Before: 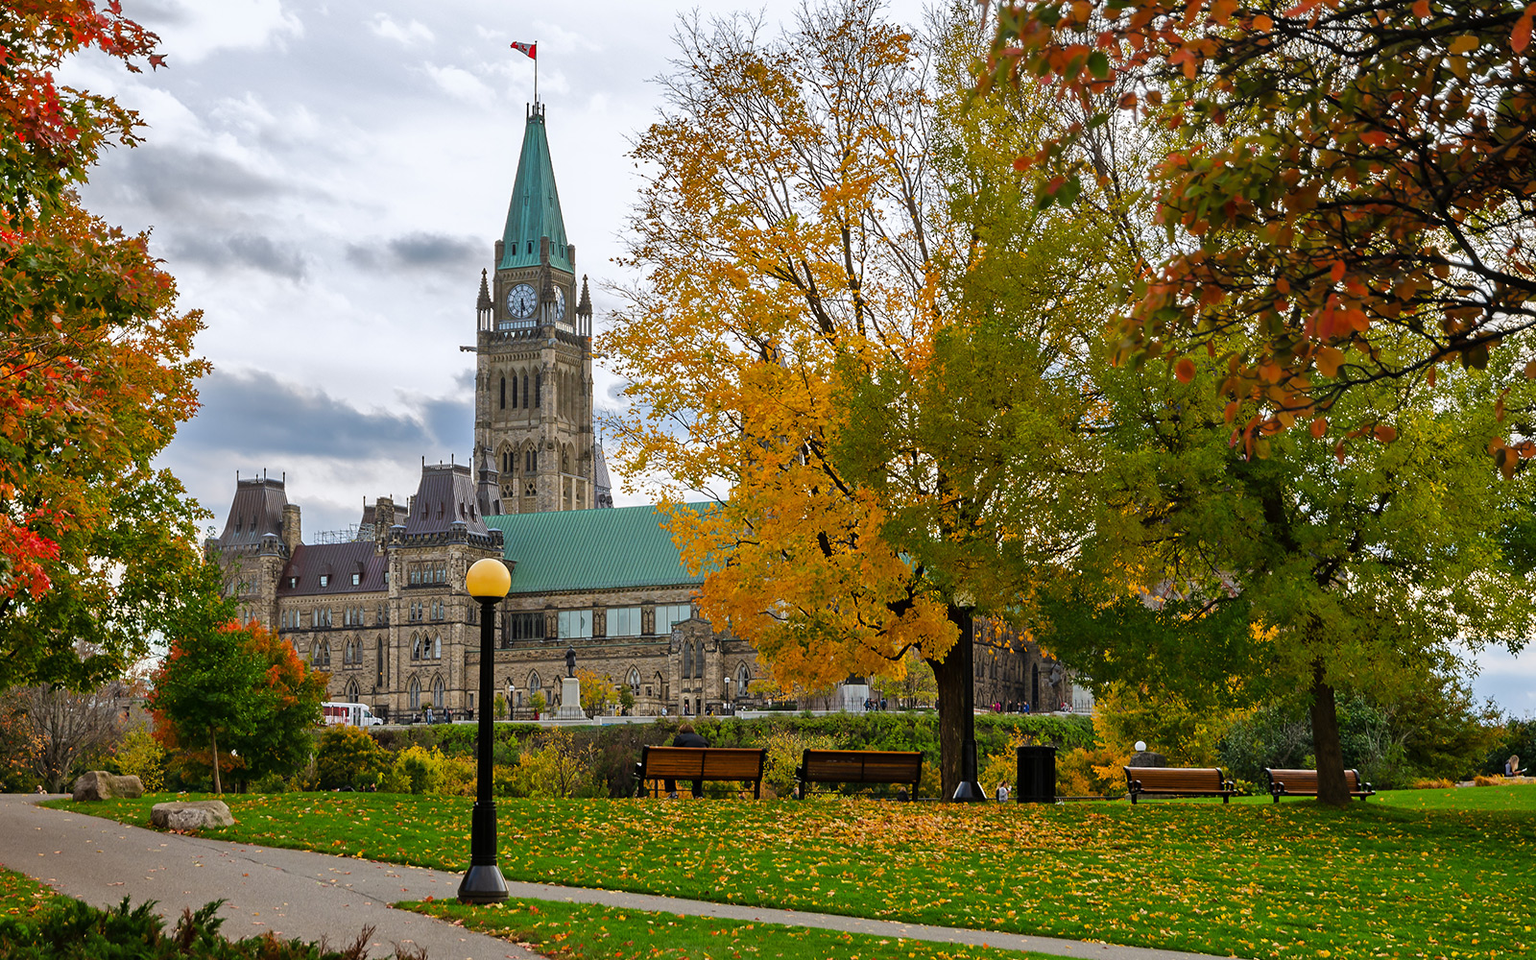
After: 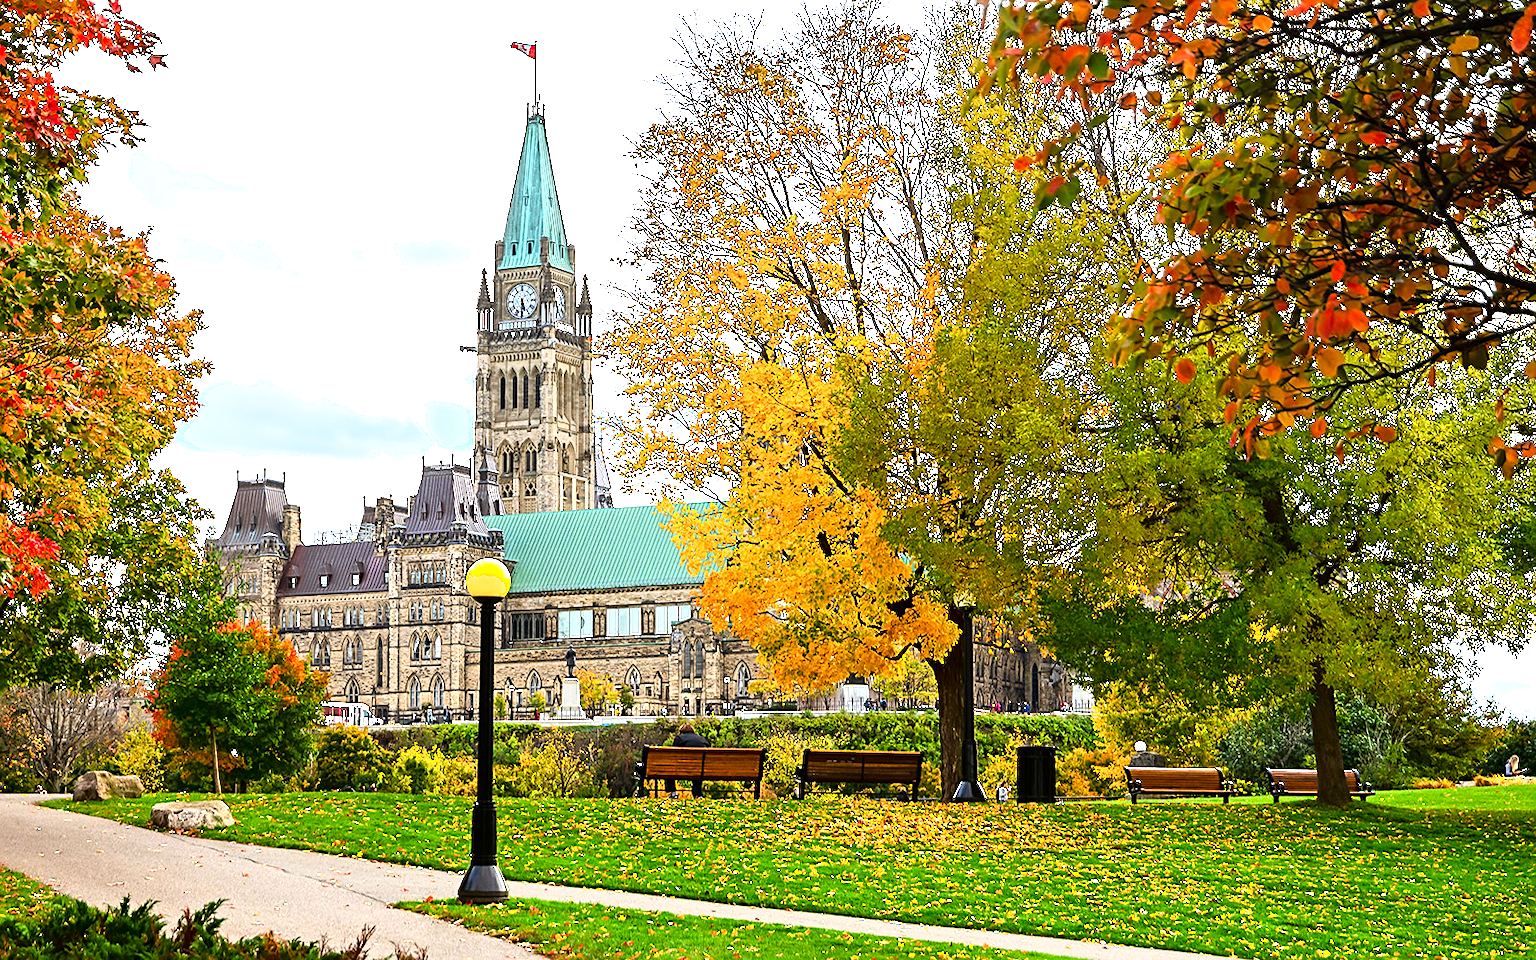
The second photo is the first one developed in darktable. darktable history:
shadows and highlights: shadows -63.58, white point adjustment -5.28, highlights 59.69
tone equalizer: edges refinement/feathering 500, mask exposure compensation -1.57 EV, preserve details no
sharpen: on, module defaults
contrast brightness saturation: contrast 0.04, saturation 0.151
exposure: black level correction 0, exposure 1.373 EV, compensate highlight preservation false
